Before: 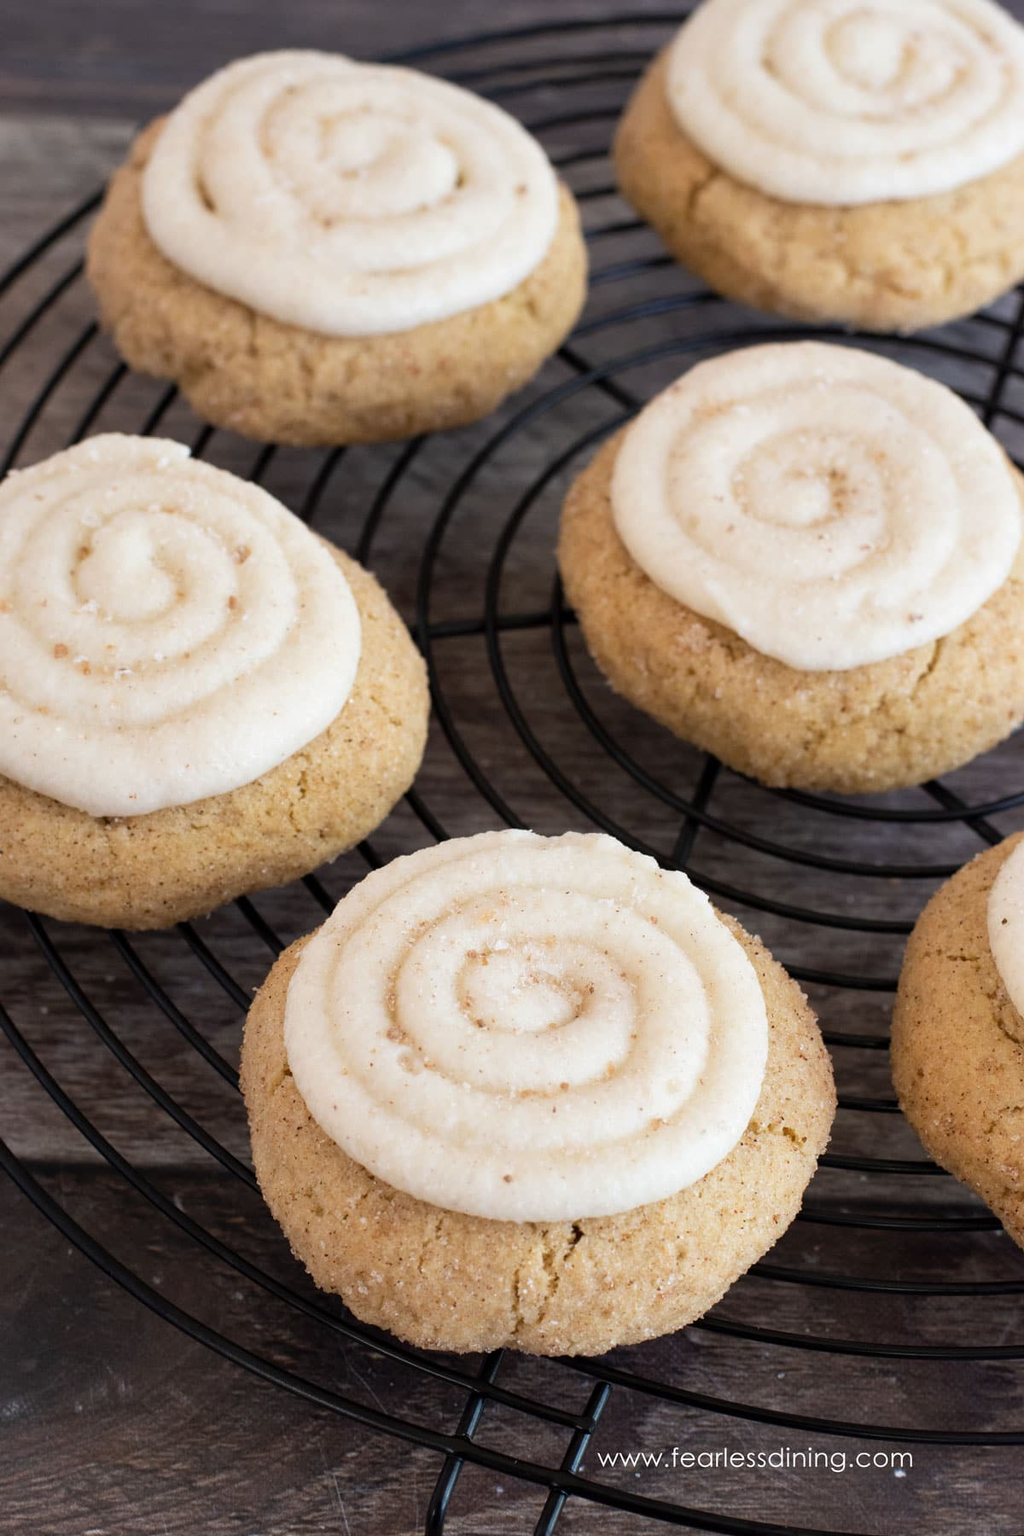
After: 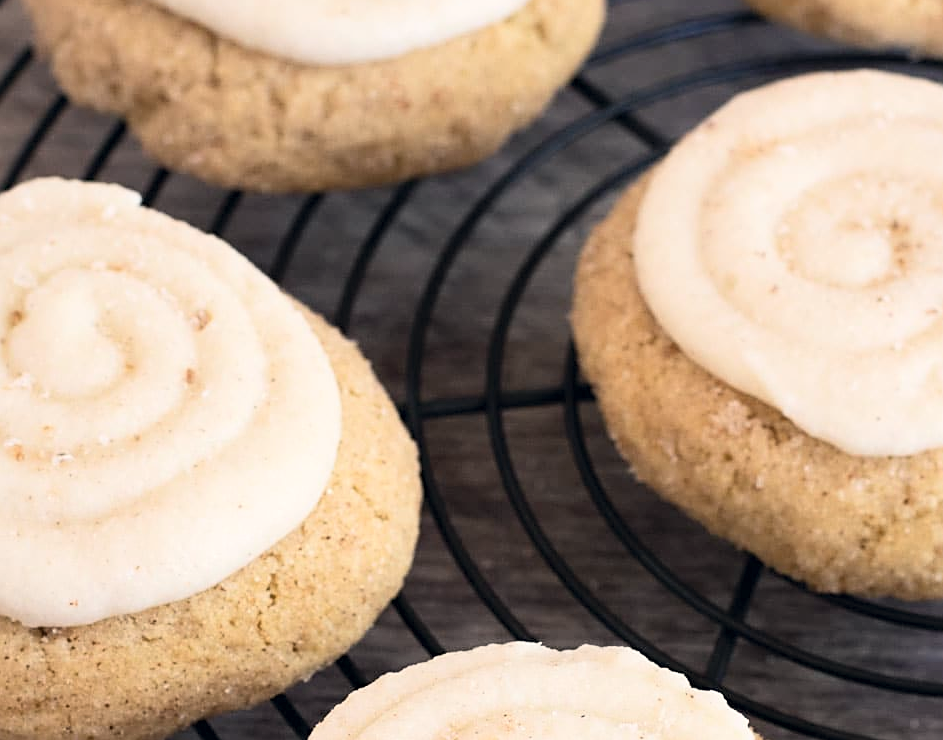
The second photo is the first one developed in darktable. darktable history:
sharpen: on, module defaults
crop: left 6.879%, top 18.366%, right 14.49%, bottom 40.475%
color correction: highlights a* 2.82, highlights b* 4.99, shadows a* -1.66, shadows b* -4.81, saturation 0.795
contrast brightness saturation: contrast 0.202, brightness 0.16, saturation 0.228
